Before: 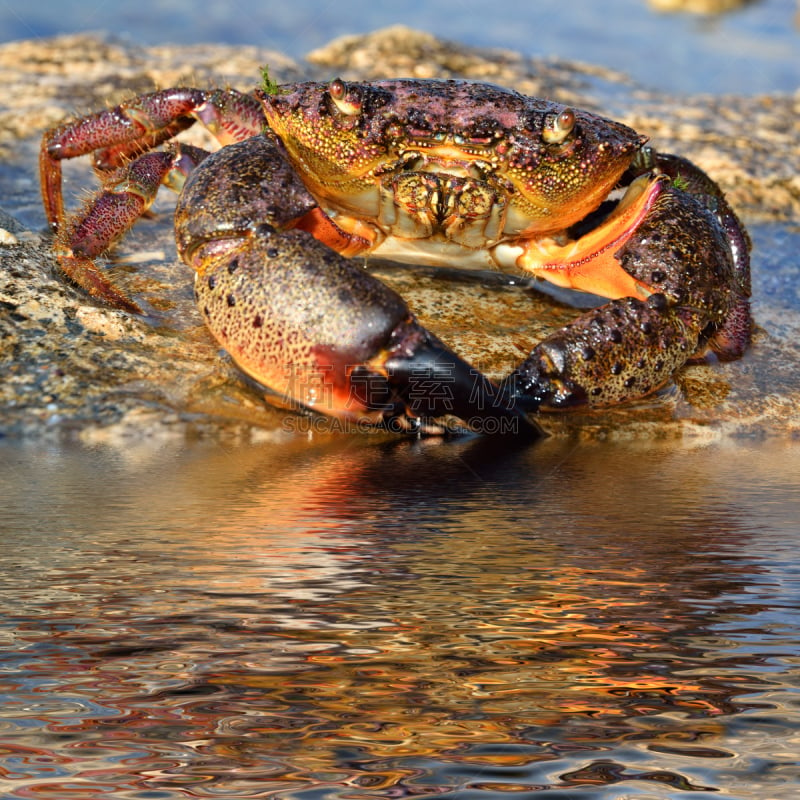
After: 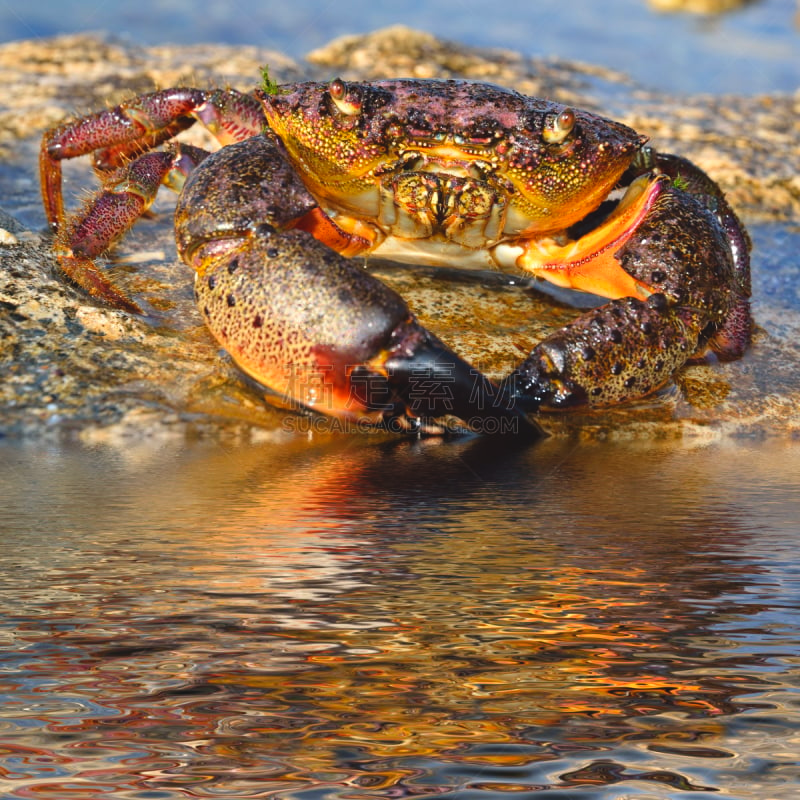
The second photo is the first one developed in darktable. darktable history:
color balance rgb: highlights gain › chroma 0.173%, highlights gain › hue 330.91°, global offset › luminance 0.742%, perceptual saturation grading › global saturation 14.91%
